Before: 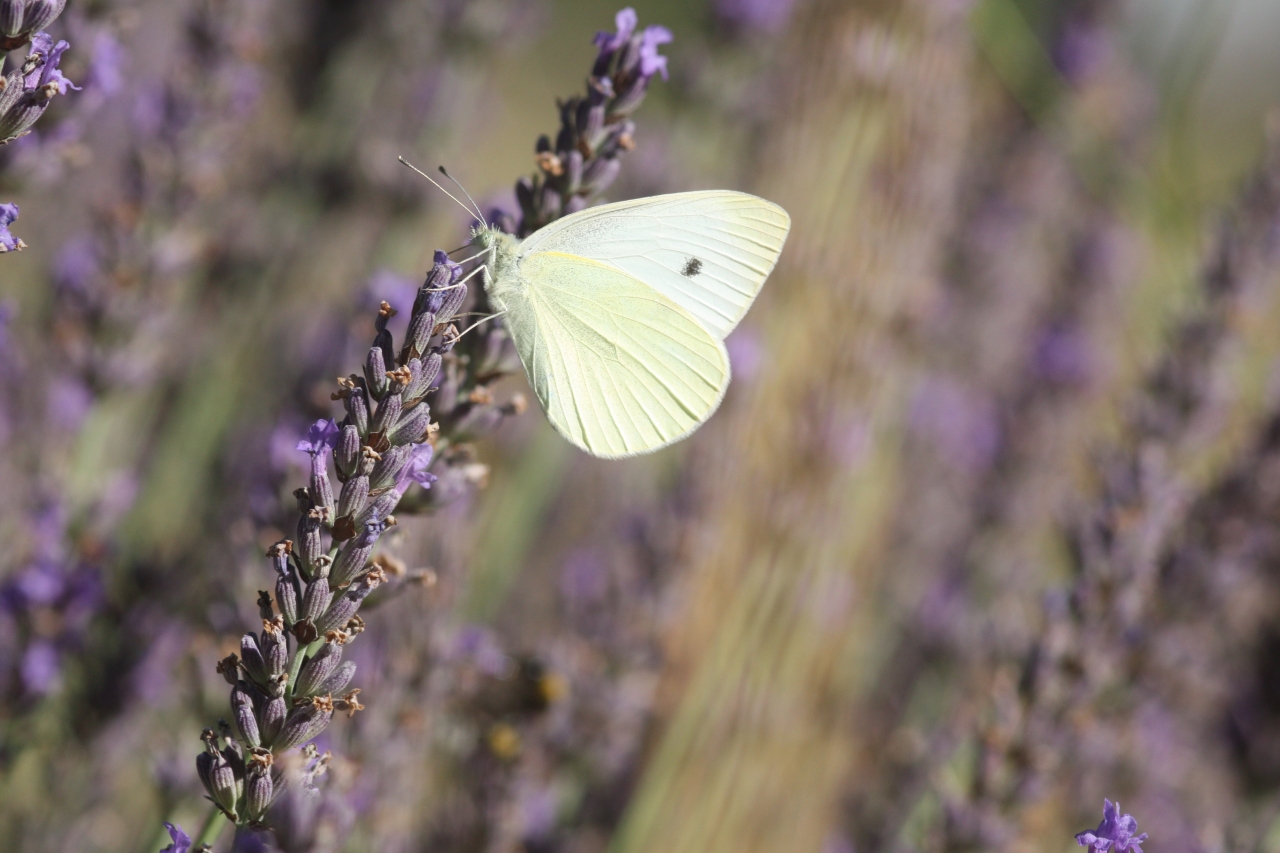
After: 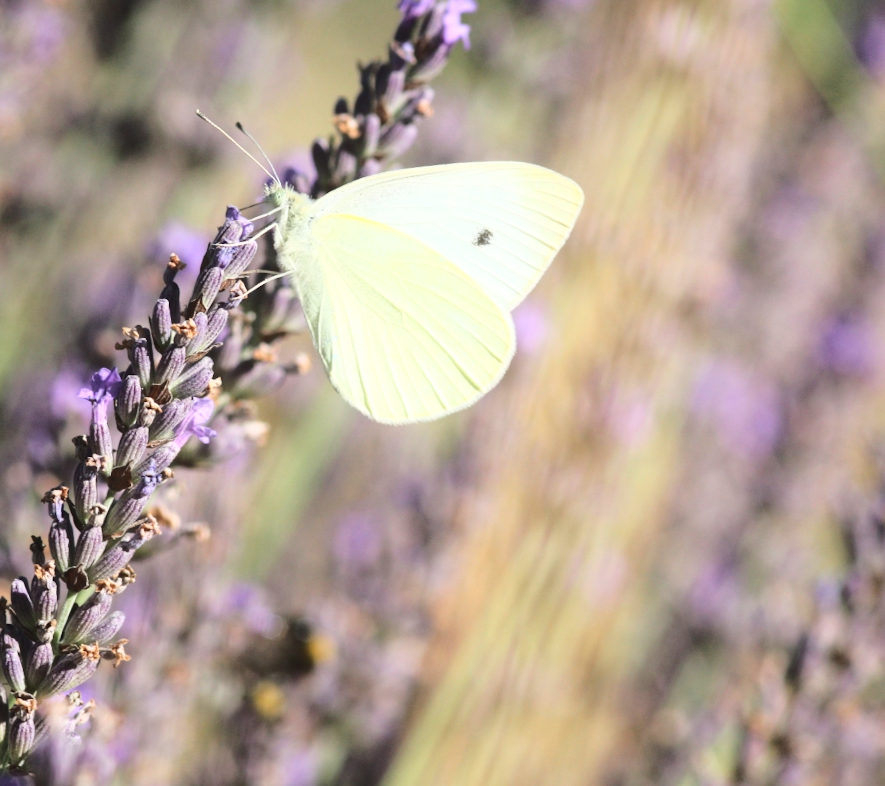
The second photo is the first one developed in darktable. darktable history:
base curve: curves: ch0 [(0, 0) (0.032, 0.037) (0.105, 0.228) (0.435, 0.76) (0.856, 0.983) (1, 1)]
crop and rotate: angle -3.27°, left 14.277%, top 0.028%, right 10.766%, bottom 0.028%
